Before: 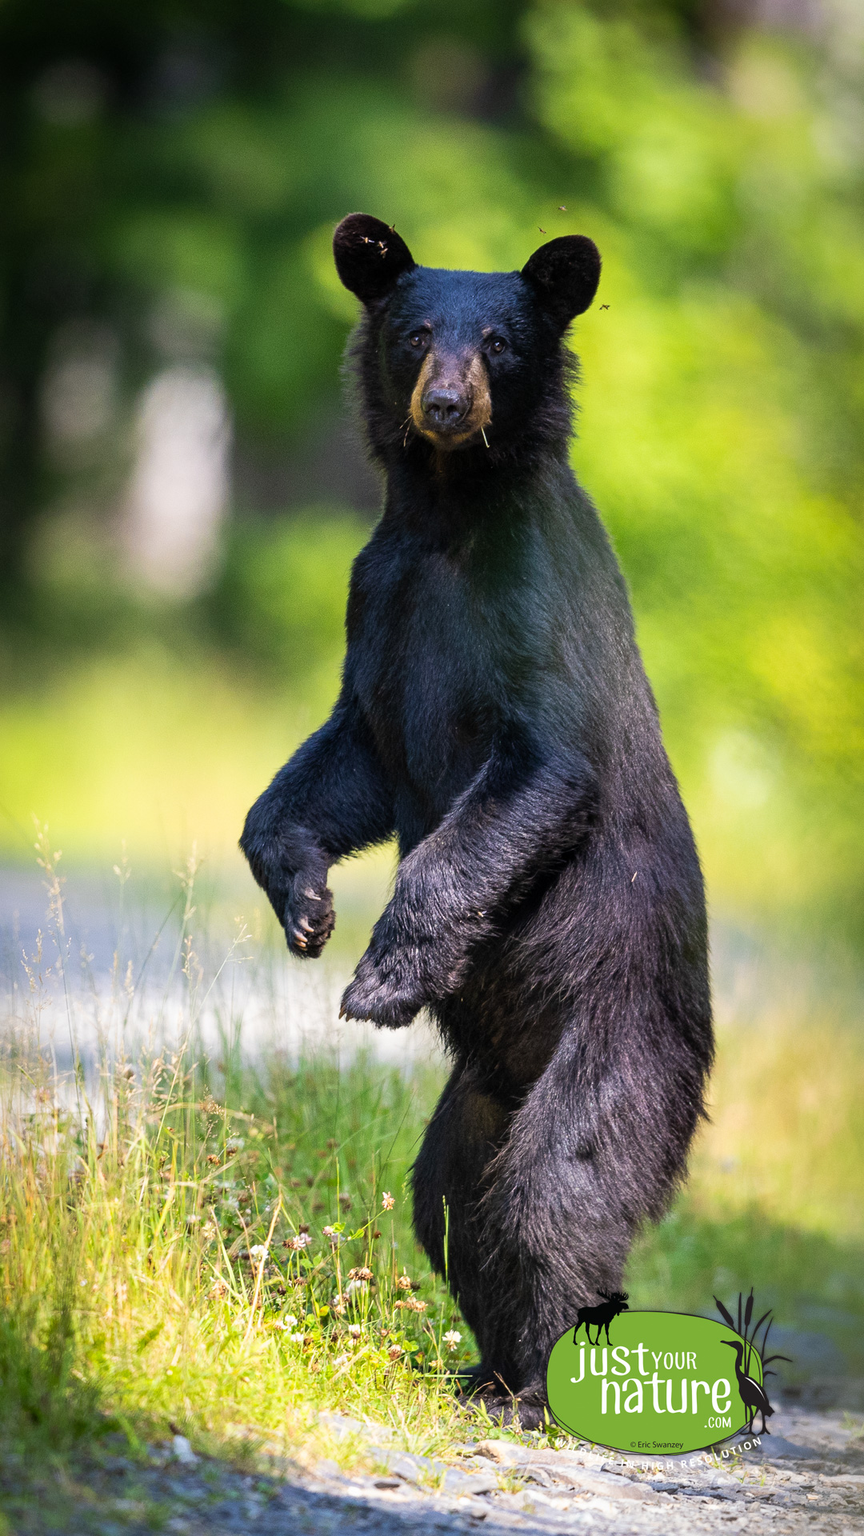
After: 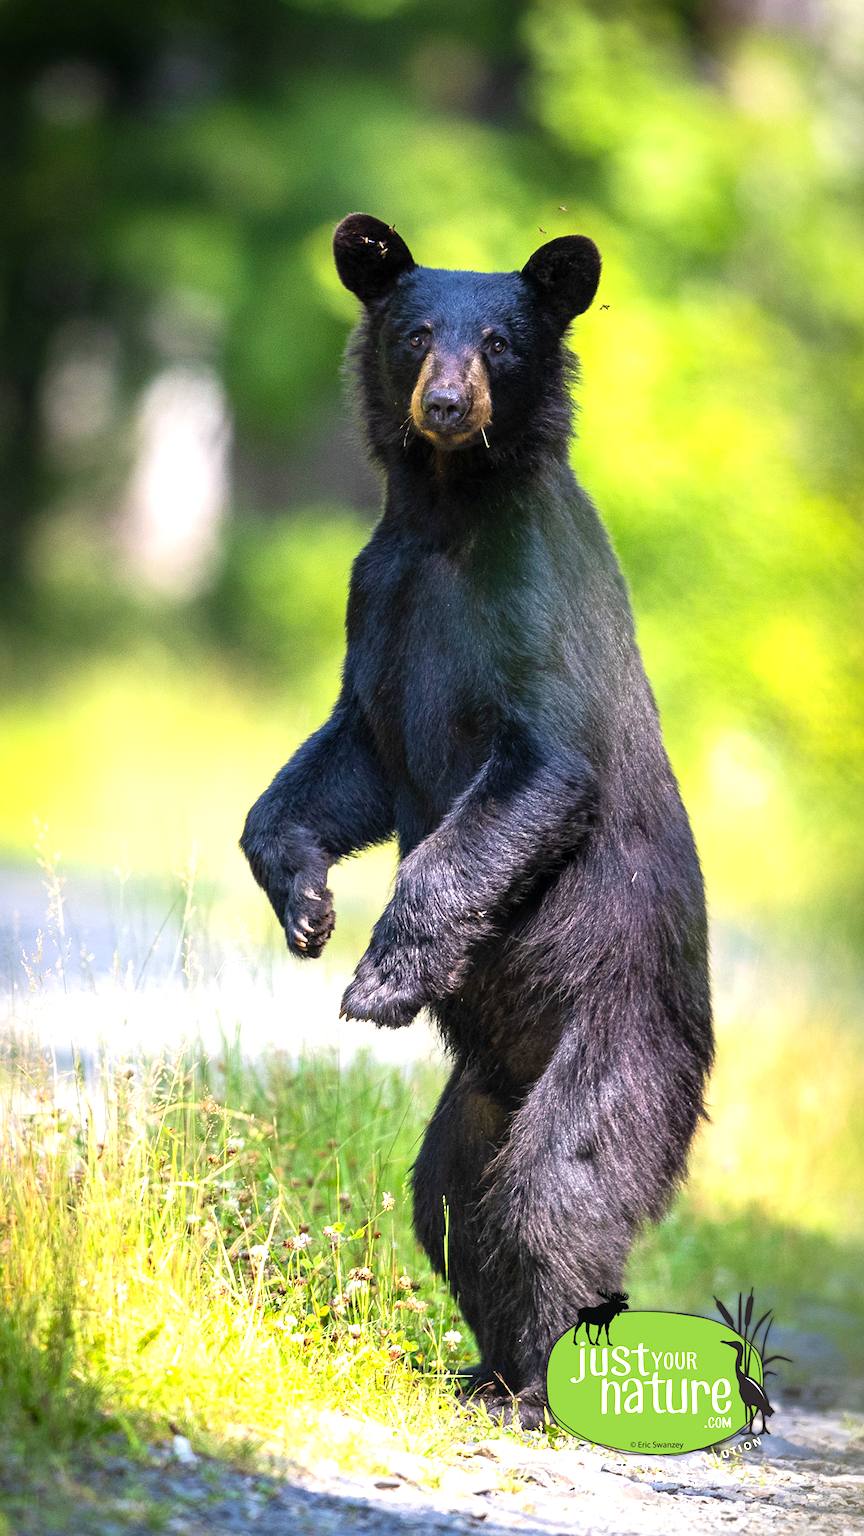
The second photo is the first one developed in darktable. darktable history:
exposure: exposure 0.703 EV, compensate highlight preservation false
